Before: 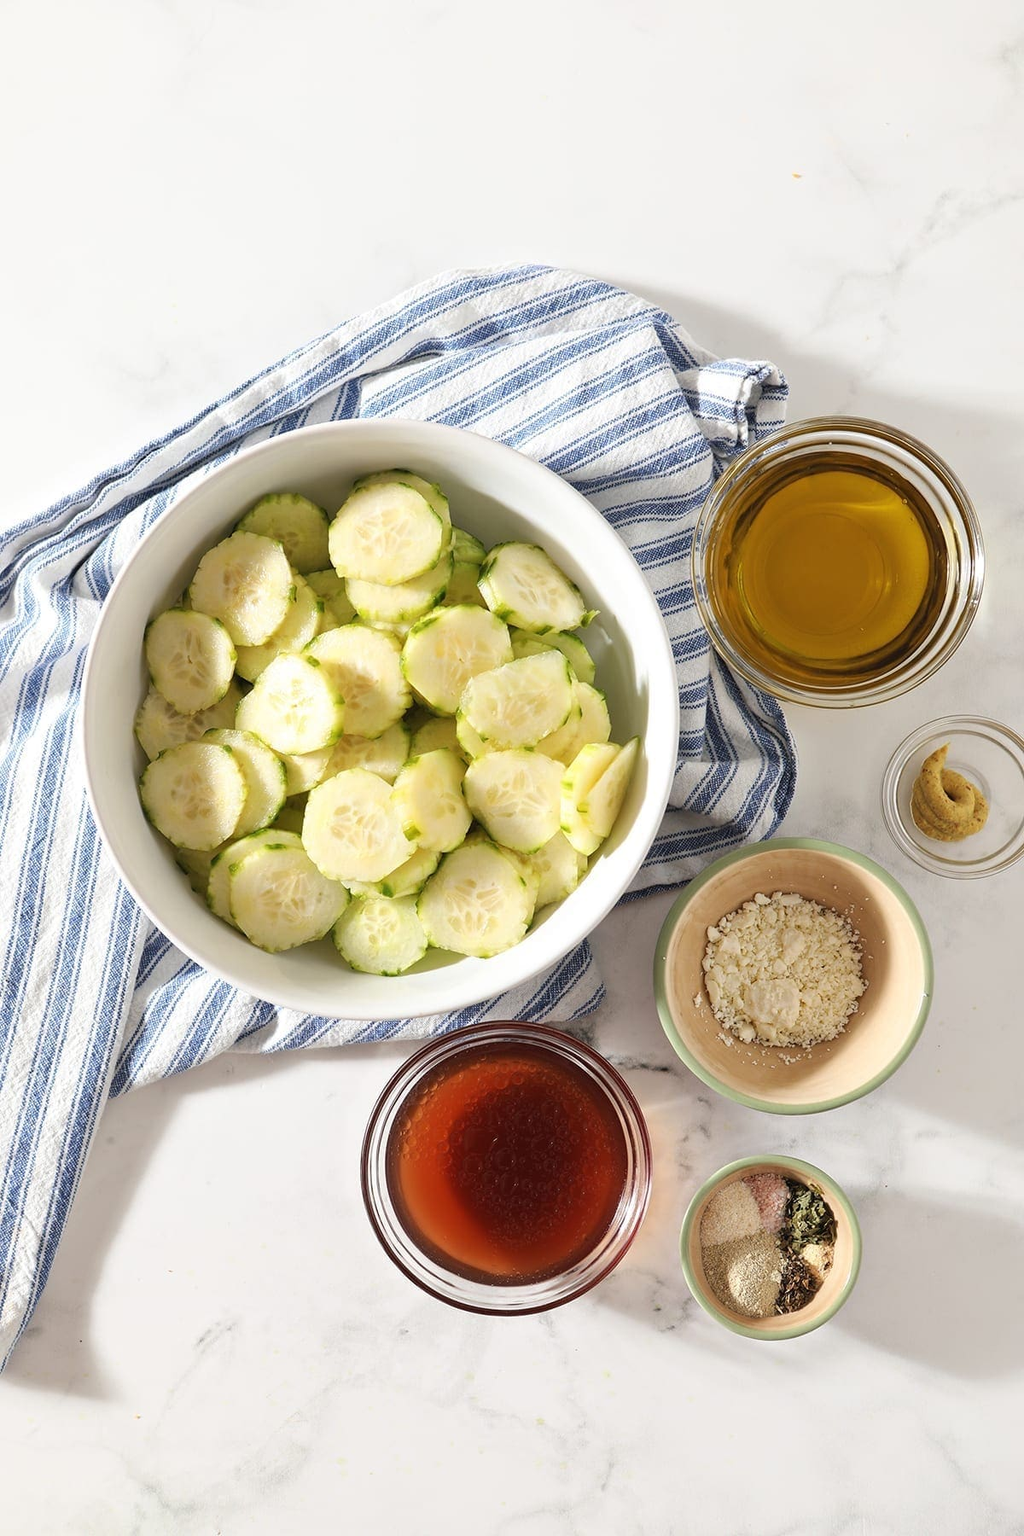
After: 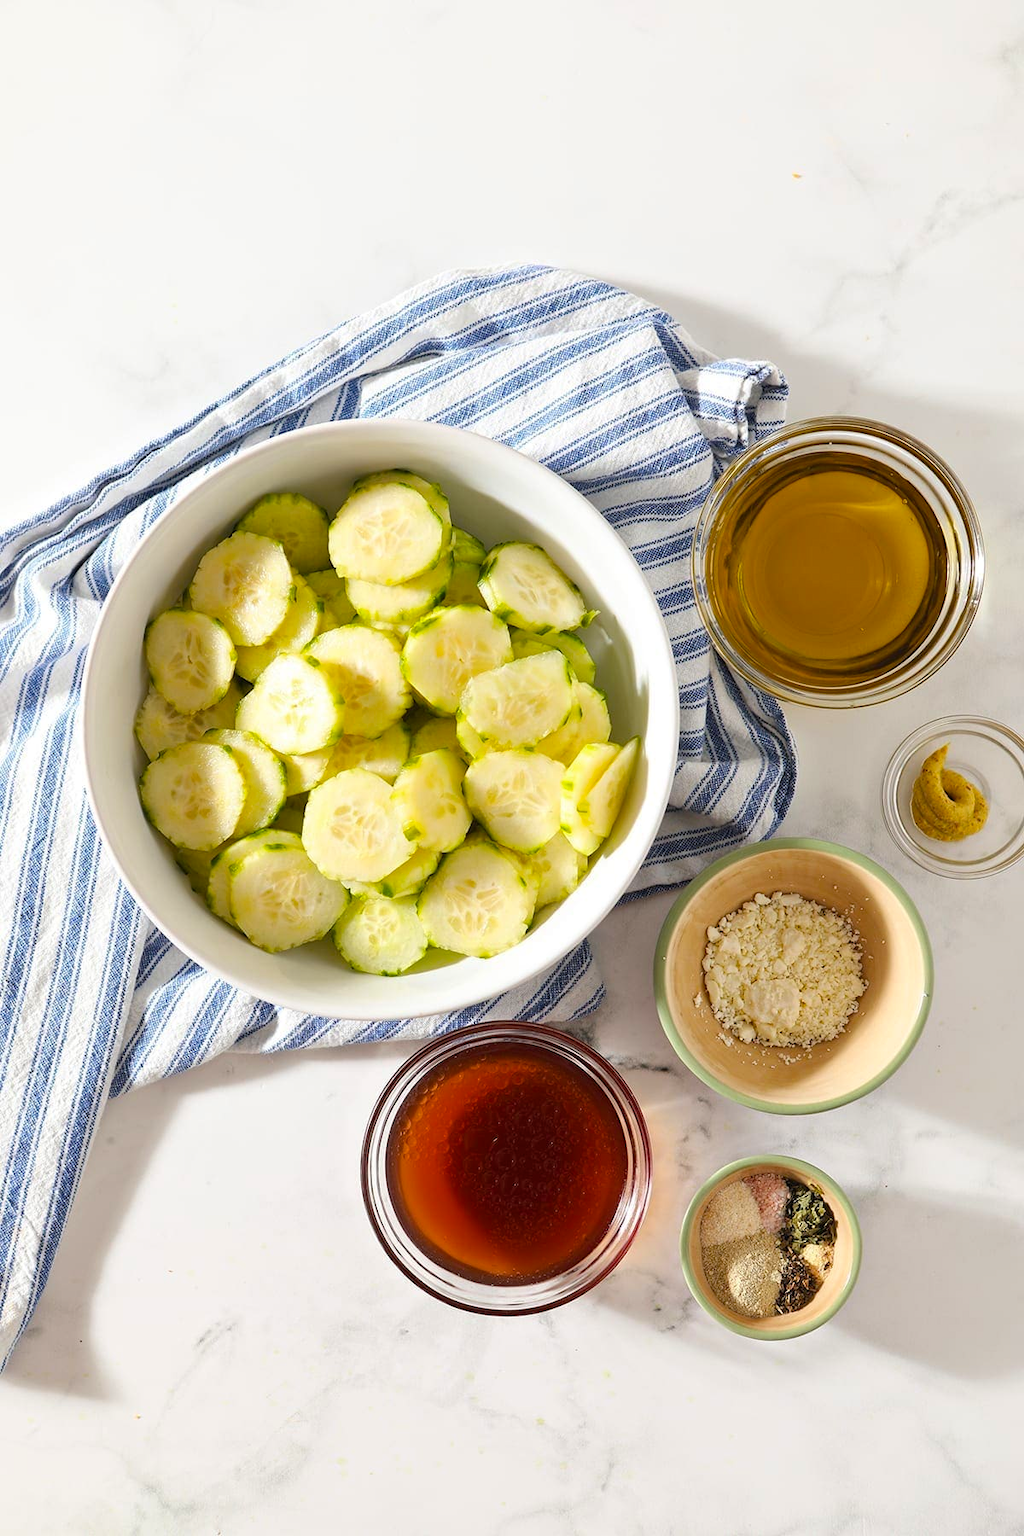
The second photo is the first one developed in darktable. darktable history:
color balance rgb: perceptual saturation grading › global saturation 30.877%
